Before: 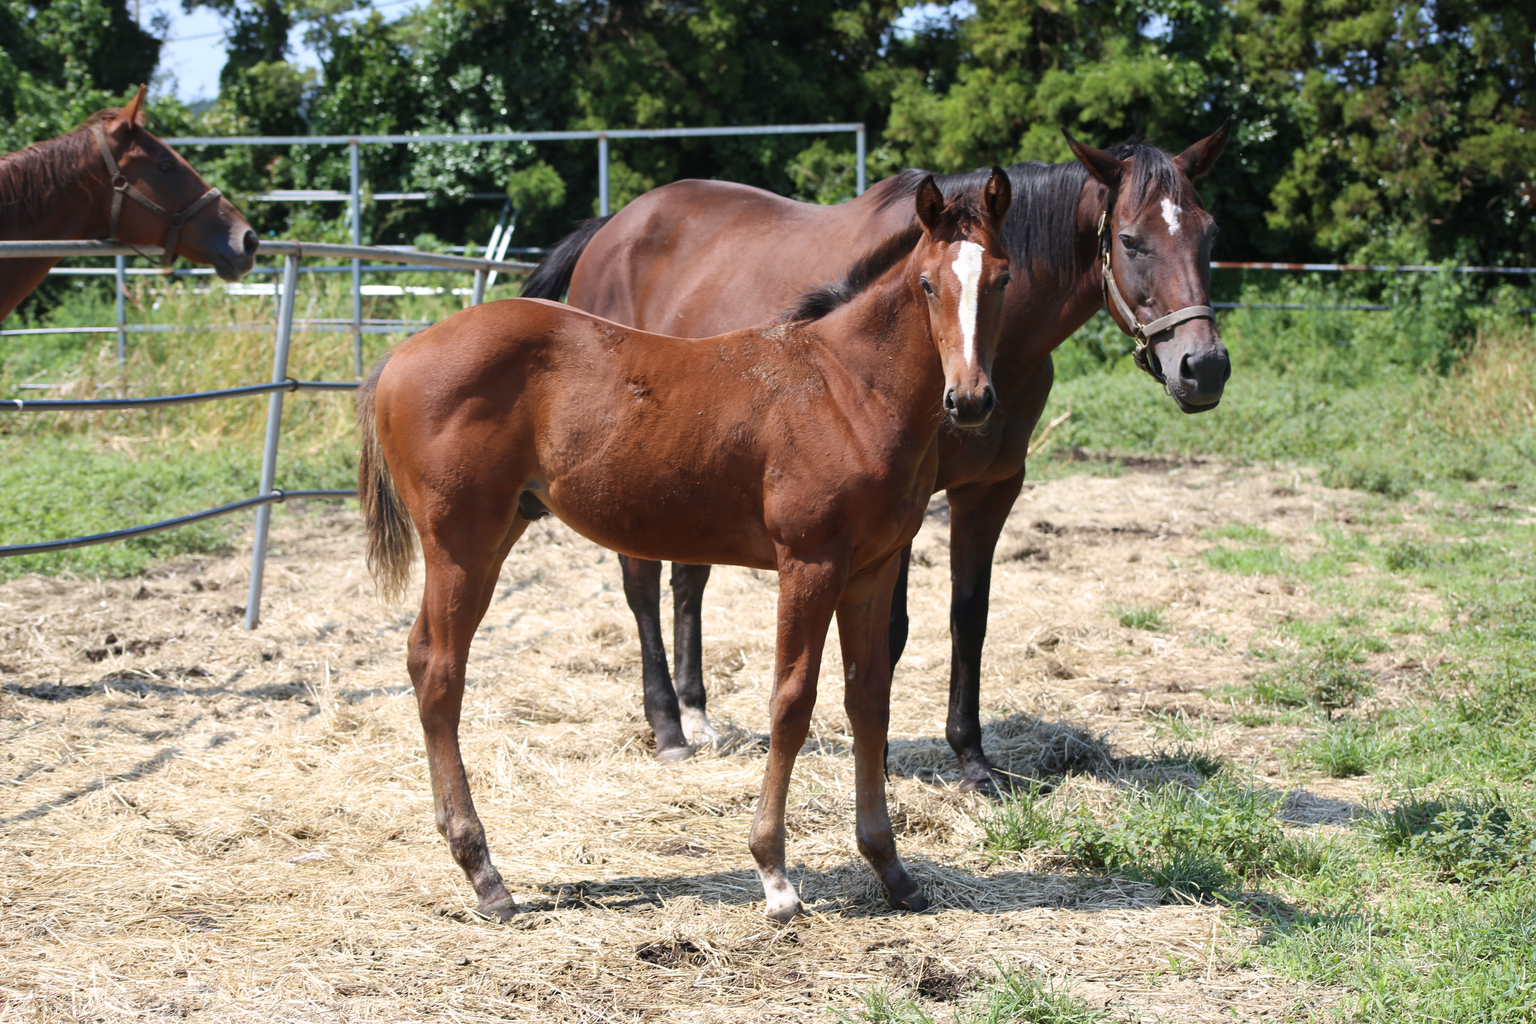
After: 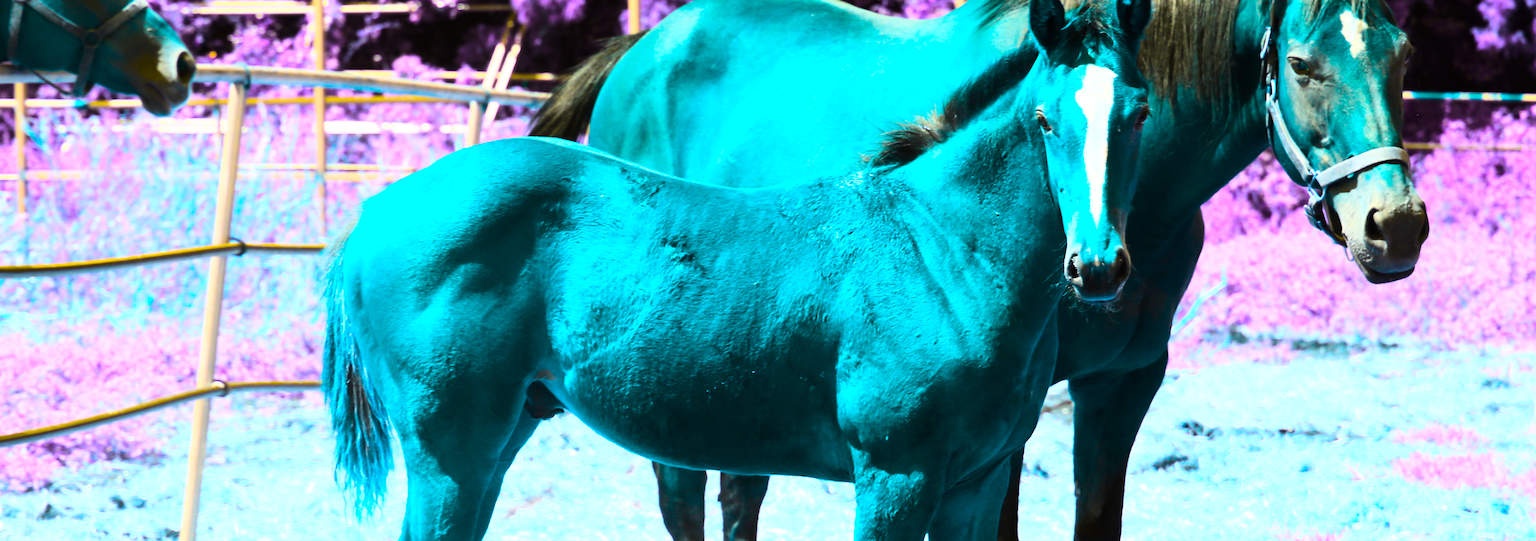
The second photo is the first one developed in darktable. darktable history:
crop: left 6.819%, top 18.591%, right 14.322%, bottom 39.685%
base curve: curves: ch0 [(0, 0) (0.007, 0.004) (0.027, 0.03) (0.046, 0.07) (0.207, 0.54) (0.442, 0.872) (0.673, 0.972) (1, 1)]
color balance rgb: perceptual saturation grading › global saturation 42.246%, hue shift 177.04°, global vibrance 49.569%, contrast 0.54%
